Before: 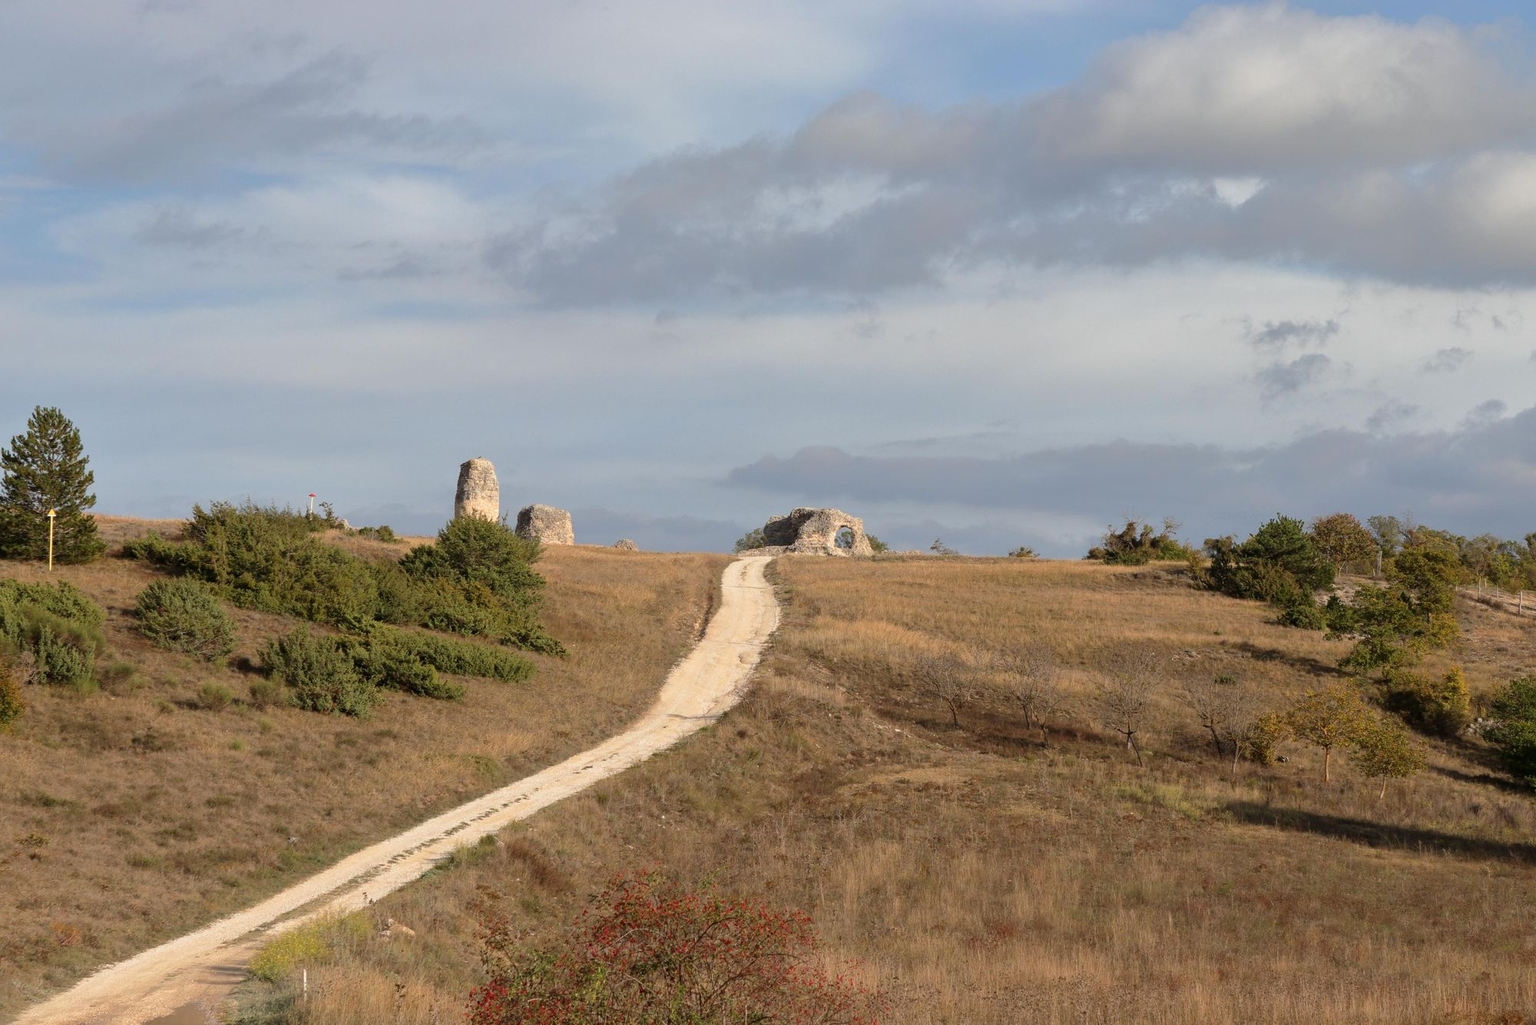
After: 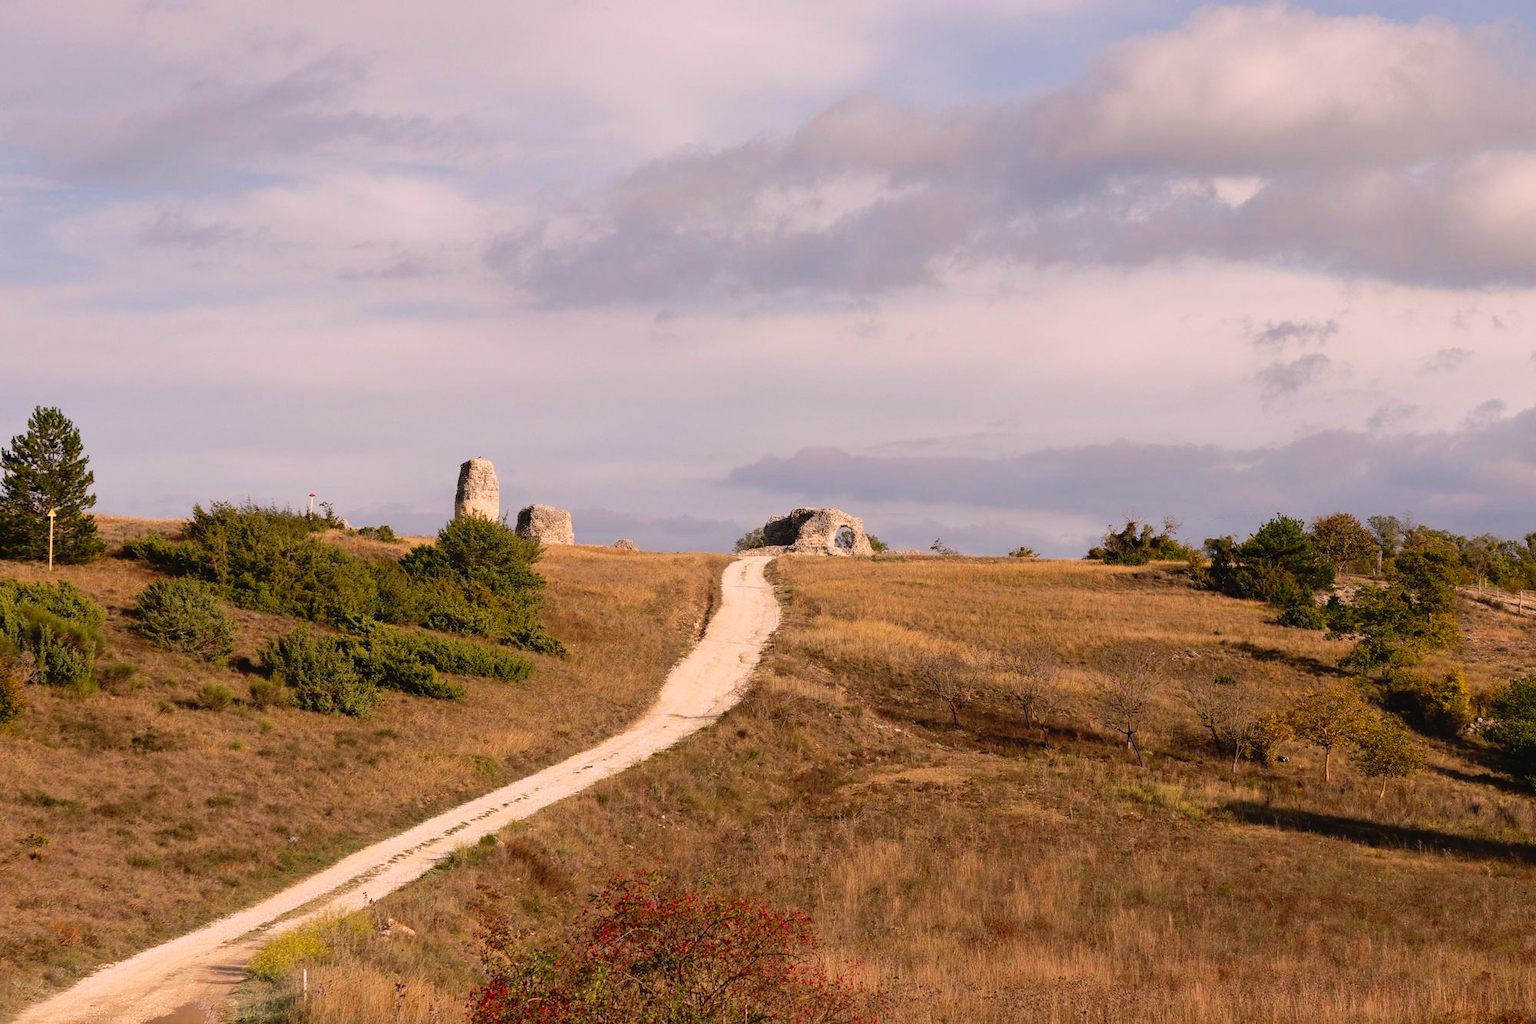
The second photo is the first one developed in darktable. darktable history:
color correction: highlights a* 12.38, highlights b* 5.56
tone equalizer: -8 EV 0.22 EV, -7 EV 0.433 EV, -6 EV 0.382 EV, -5 EV 0.255 EV, -3 EV -0.26 EV, -2 EV -0.387 EV, -1 EV -0.411 EV, +0 EV -0.228 EV
tone curve: curves: ch0 [(0, 0.021) (0.148, 0.076) (0.232, 0.191) (0.398, 0.423) (0.572, 0.672) (0.705, 0.812) (0.877, 0.931) (0.99, 0.987)]; ch1 [(0, 0) (0.377, 0.325) (0.493, 0.486) (0.508, 0.502) (0.515, 0.514) (0.554, 0.586) (0.623, 0.658) (0.701, 0.704) (0.778, 0.751) (1, 1)]; ch2 [(0, 0) (0.431, 0.398) (0.485, 0.486) (0.495, 0.498) (0.511, 0.507) (0.58, 0.66) (0.679, 0.757) (0.749, 0.829) (1, 0.991)], preserve colors none
